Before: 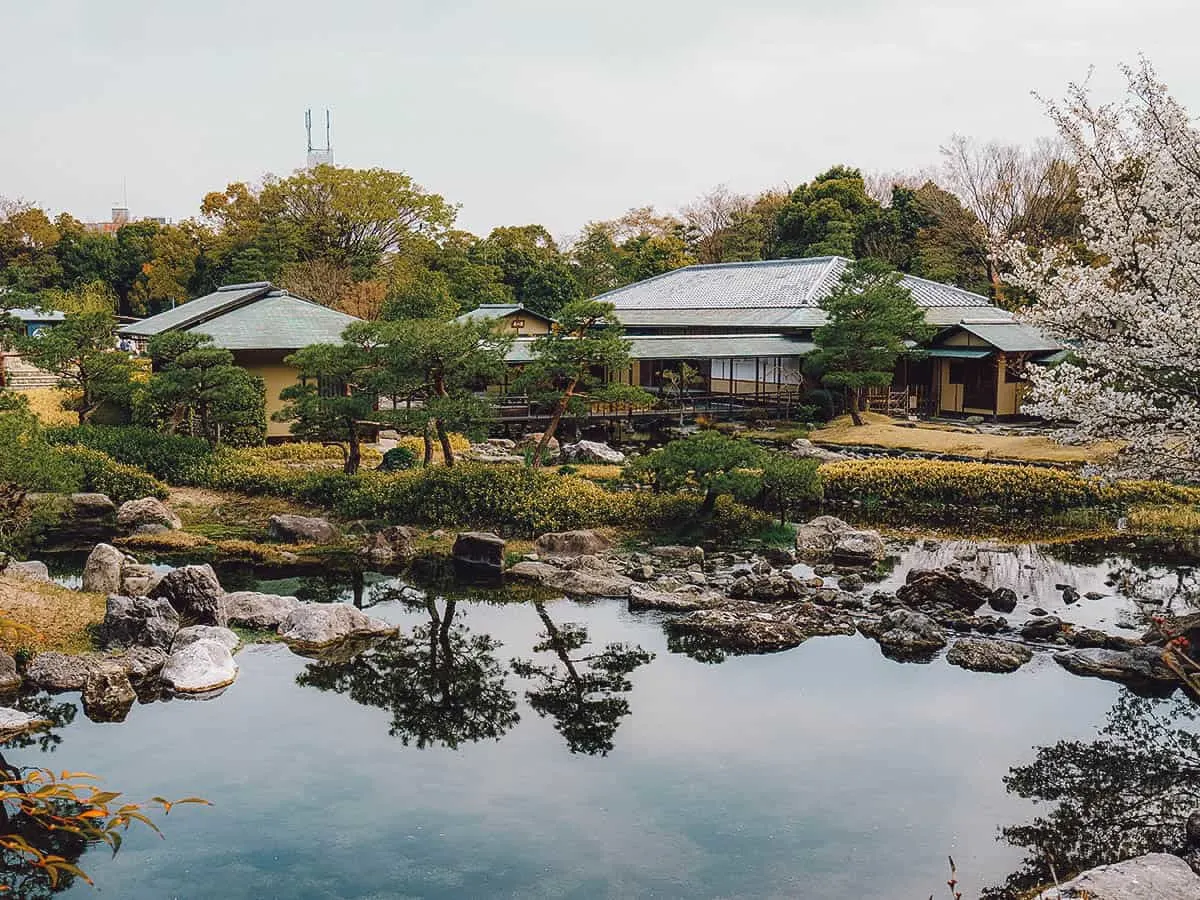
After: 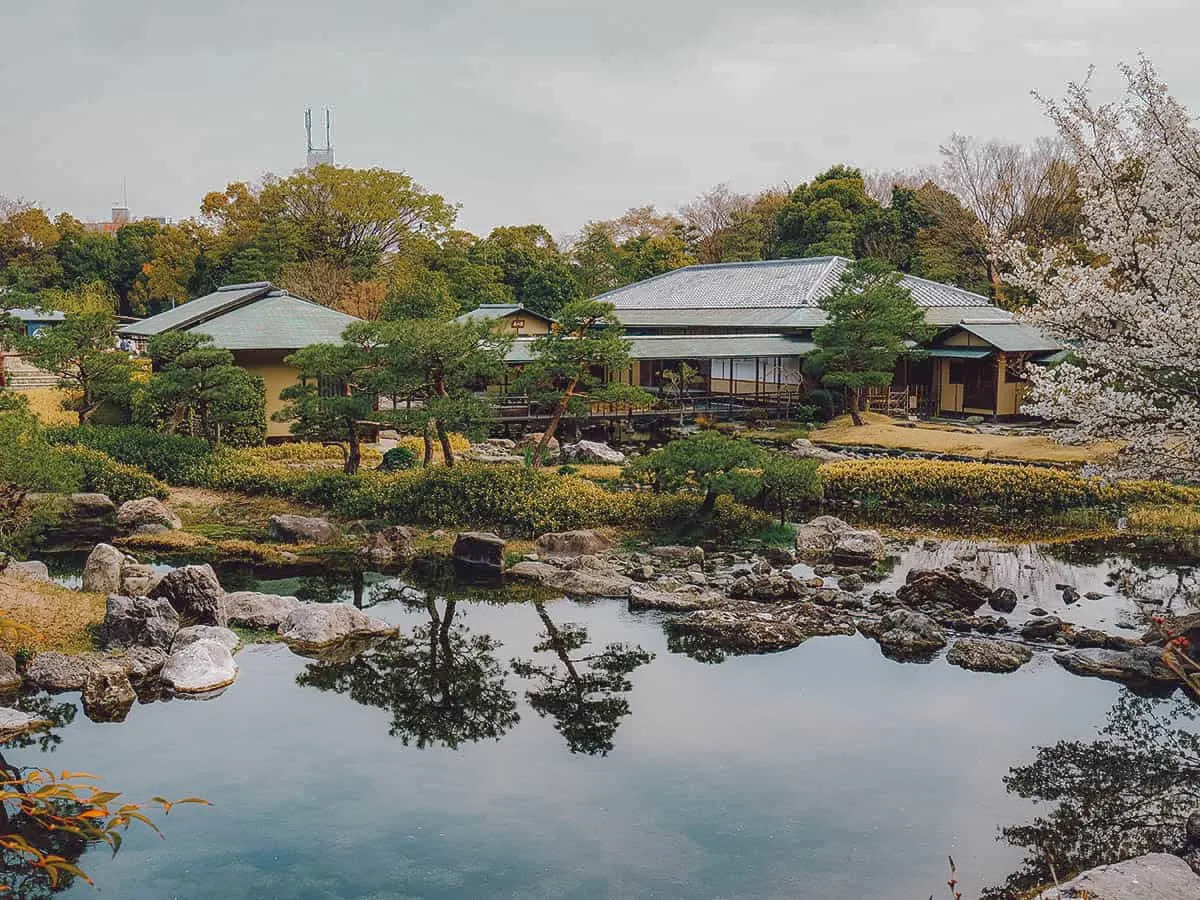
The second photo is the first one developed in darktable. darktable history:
shadows and highlights: highlights -60.09, highlights color adjustment 0.619%
